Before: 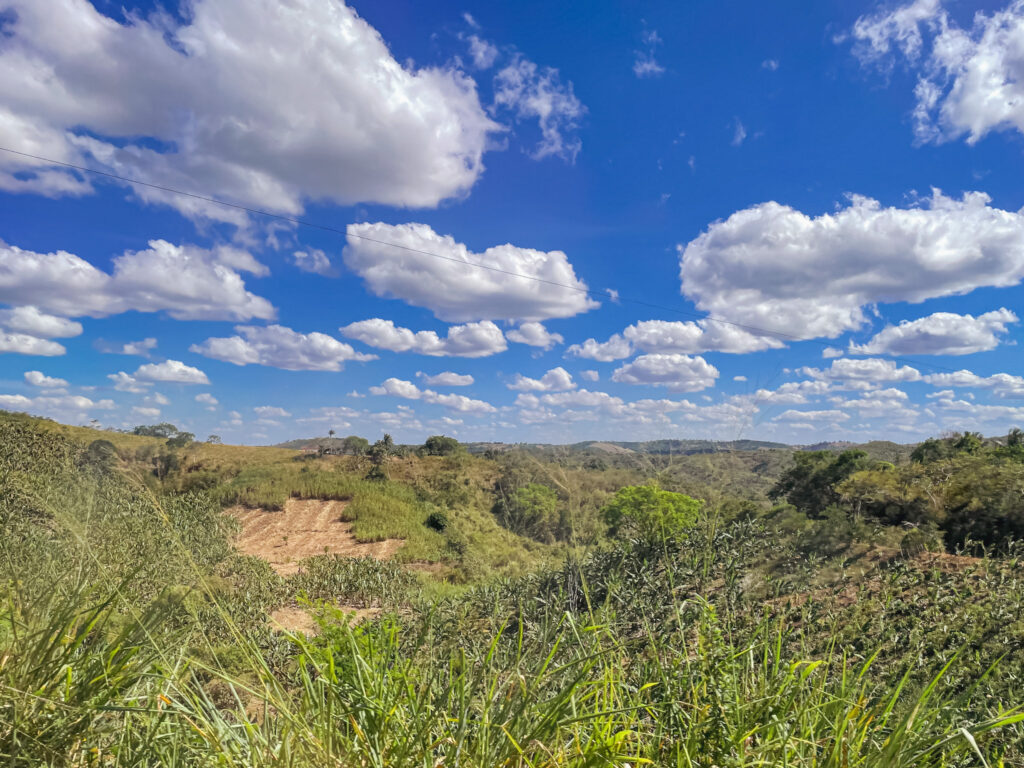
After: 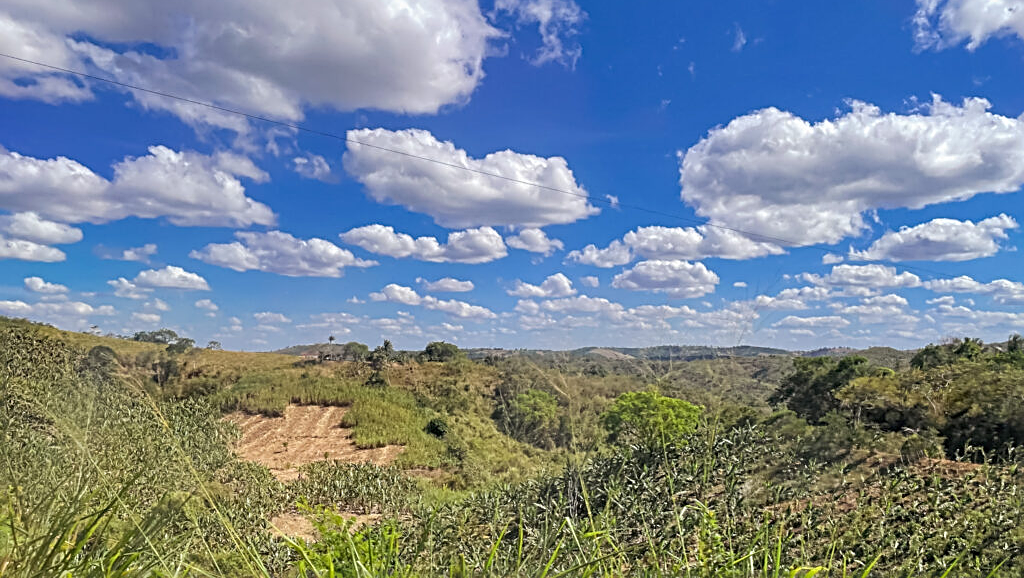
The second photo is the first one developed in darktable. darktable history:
crop and rotate: top 12.265%, bottom 12.403%
sharpen: radius 2.557, amount 0.637
exposure: exposure 0.014 EV, compensate highlight preservation false
